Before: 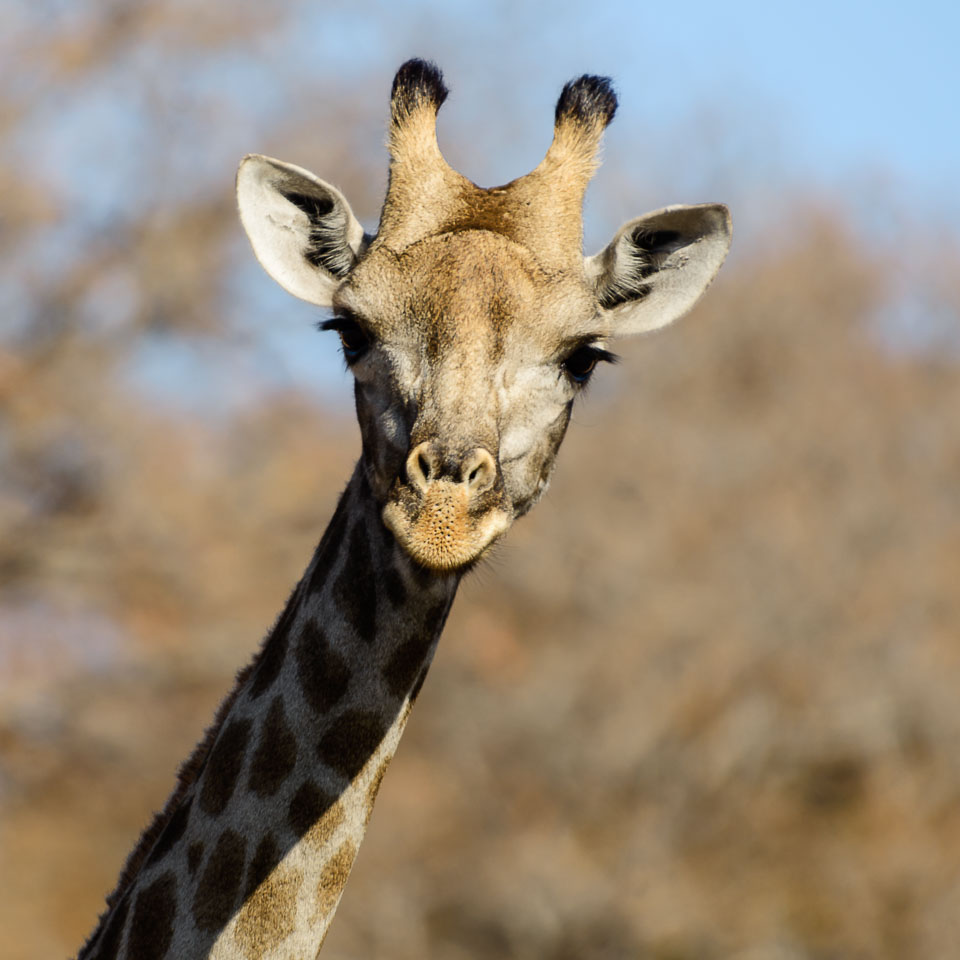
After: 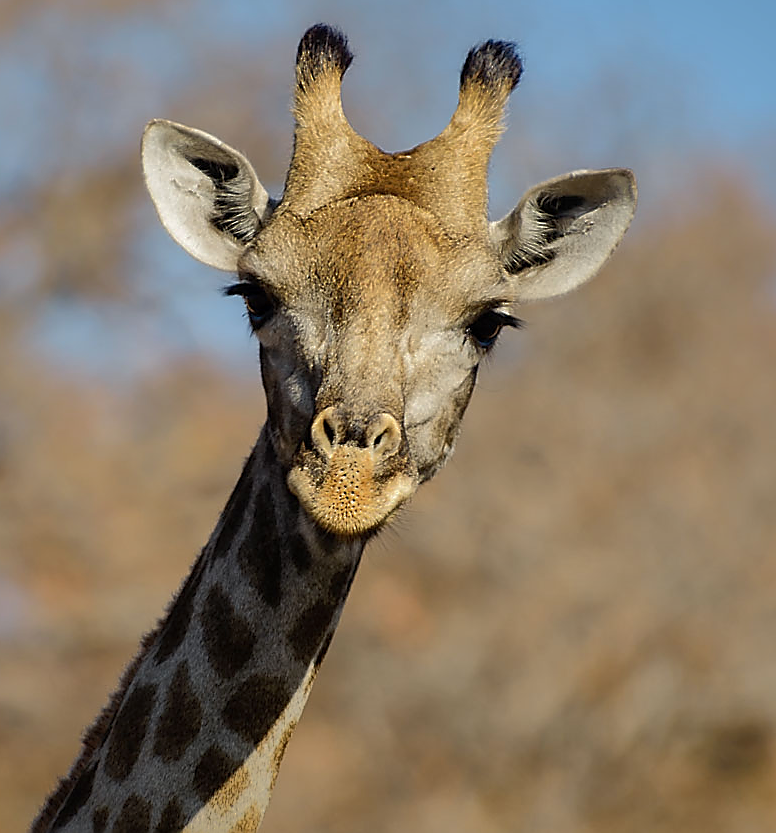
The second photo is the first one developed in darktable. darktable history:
crop: left 9.924%, top 3.663%, right 9.172%, bottom 9.465%
shadows and highlights: shadows 37.86, highlights -75.27
sharpen: radius 1.383, amount 1.249, threshold 0.676
